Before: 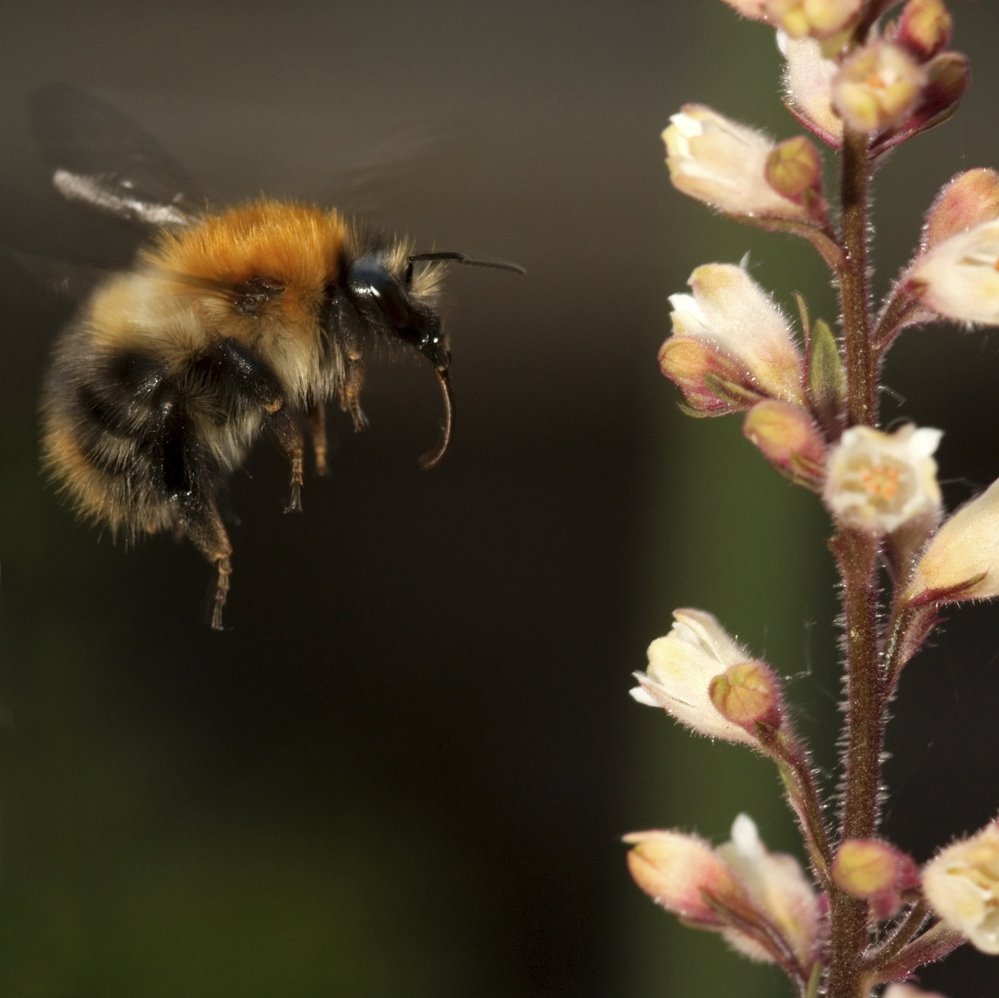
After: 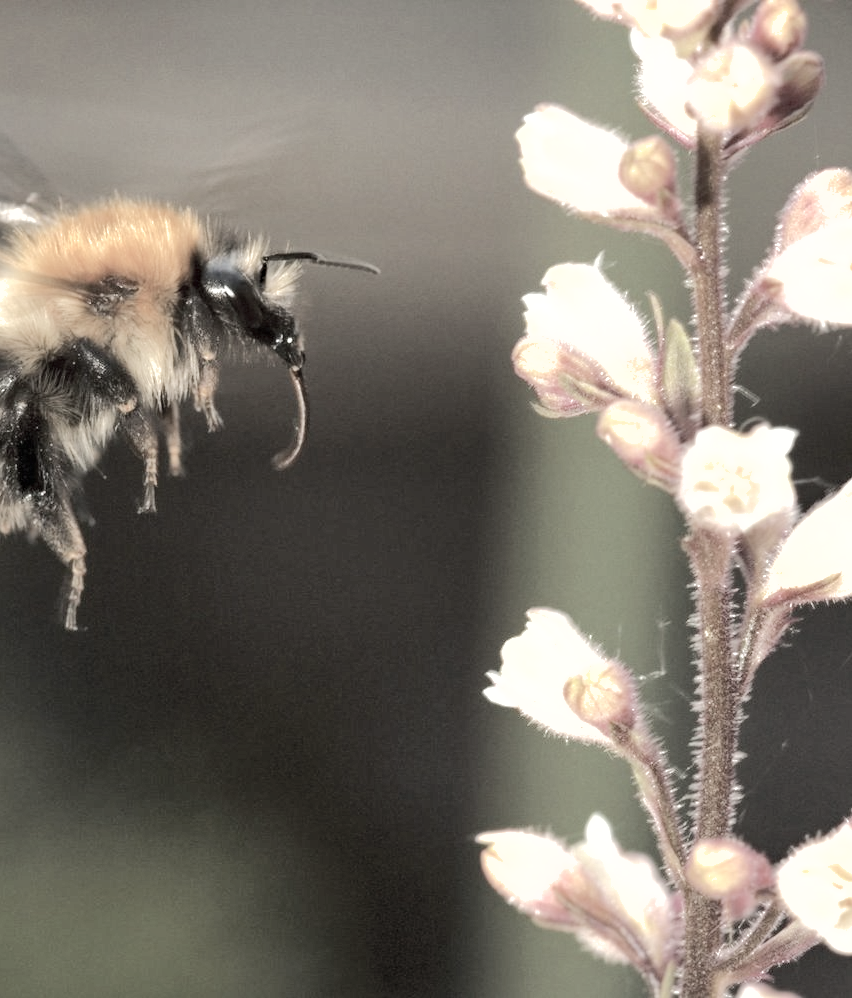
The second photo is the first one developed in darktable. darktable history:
crop and rotate: left 14.637%
color zones: curves: ch1 [(0, 0.153) (0.143, 0.15) (0.286, 0.151) (0.429, 0.152) (0.571, 0.152) (0.714, 0.151) (0.857, 0.151) (1, 0.153)]
exposure: black level correction 0, exposure 1.104 EV, compensate highlight preservation false
tone equalizer: -7 EV 0.162 EV, -6 EV 0.635 EV, -5 EV 1.12 EV, -4 EV 1.3 EV, -3 EV 1.16 EV, -2 EV 0.6 EV, -1 EV 0.153 EV, edges refinement/feathering 500, mask exposure compensation -1.57 EV, preserve details no
haze removal: strength 0.115, distance 0.246, compatibility mode true, adaptive false
shadows and highlights: on, module defaults
contrast equalizer: octaves 7, y [[0.5 ×6], [0.5 ×6], [0.5, 0.5, 0.501, 0.545, 0.707, 0.863], [0 ×6], [0 ×6]]
